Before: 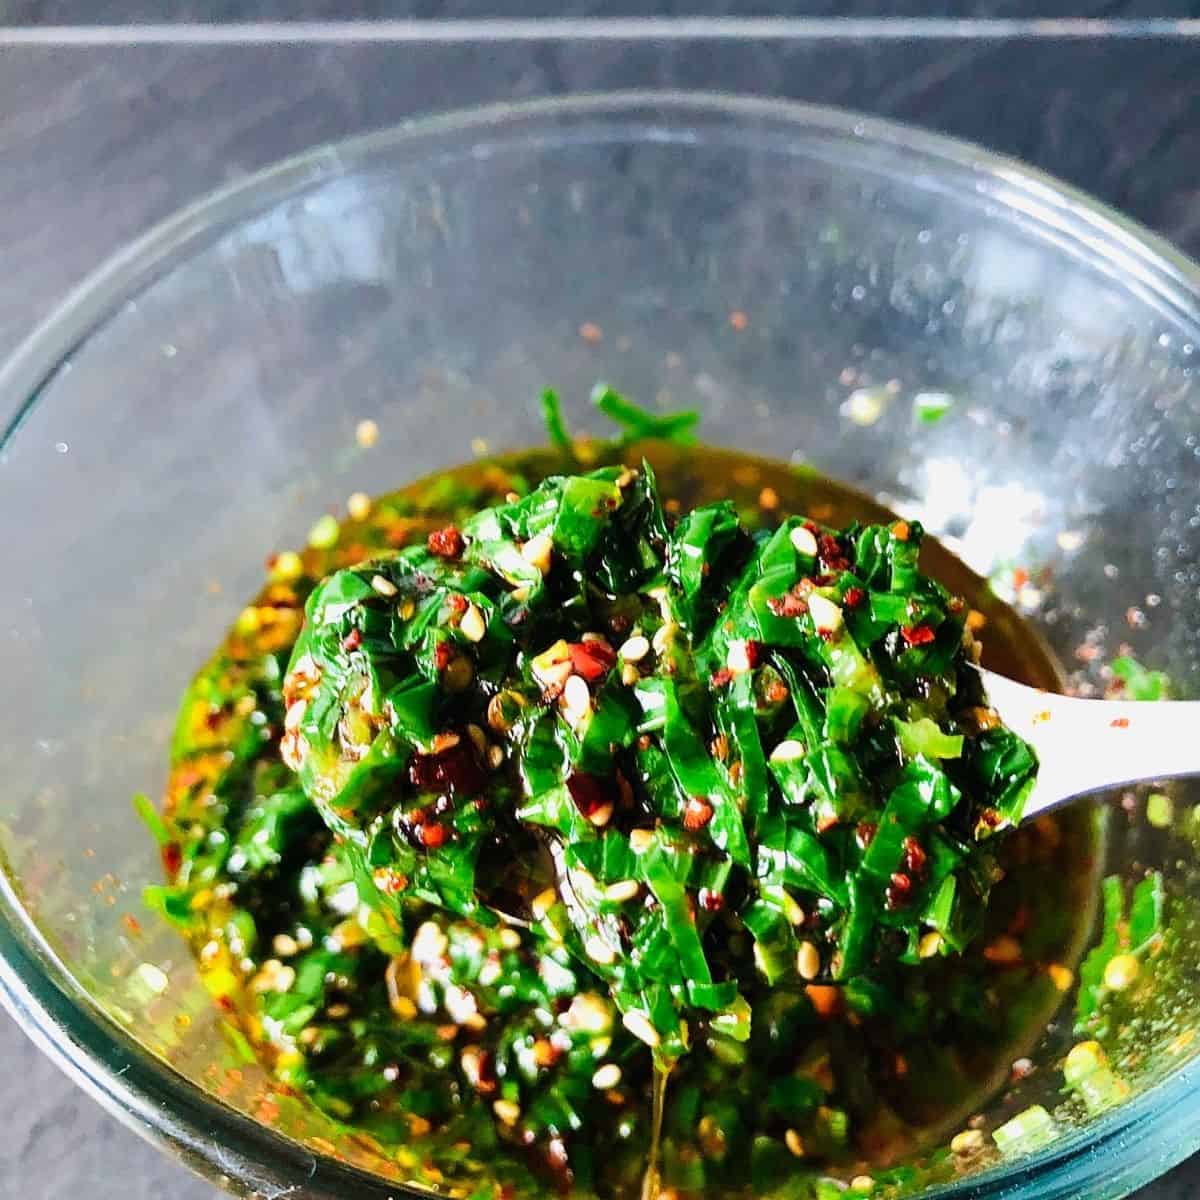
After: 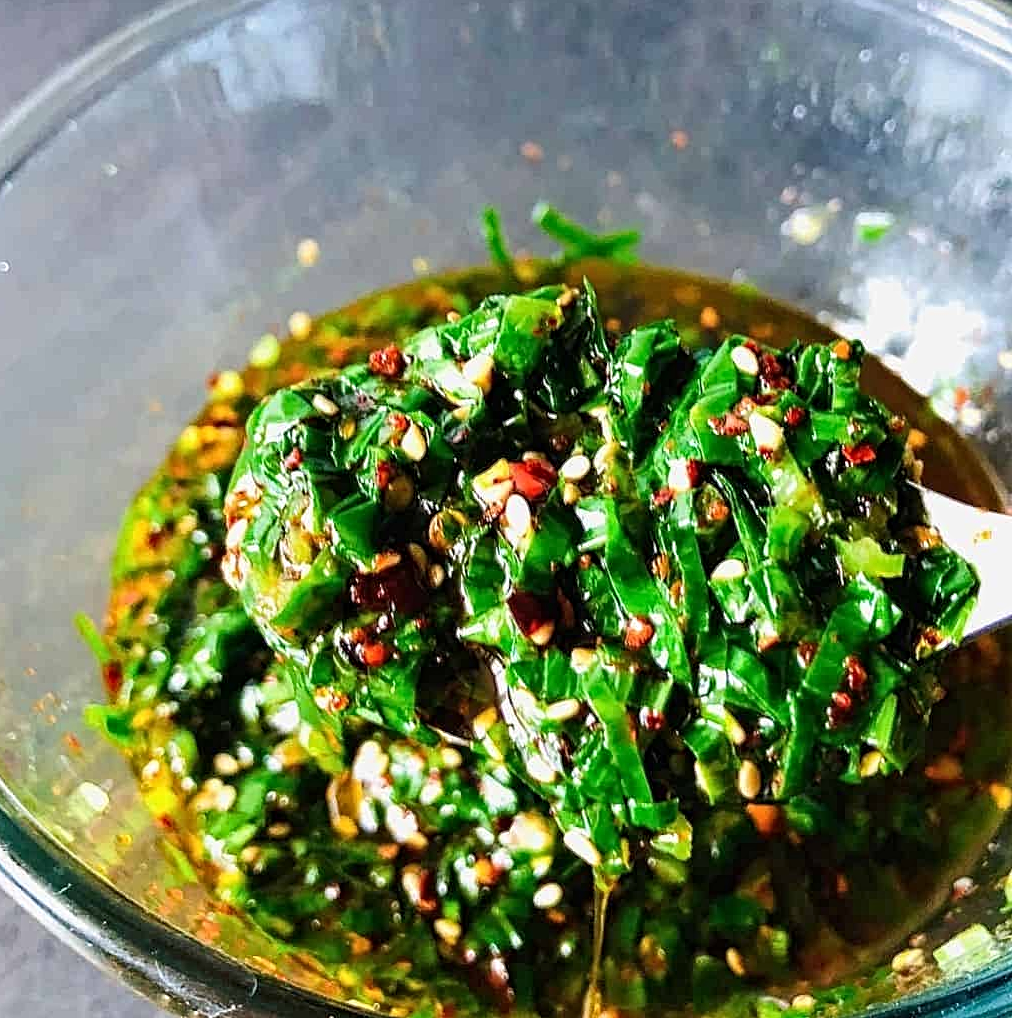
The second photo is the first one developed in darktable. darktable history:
contrast equalizer: y [[0.5, 0.5, 0.5, 0.539, 0.64, 0.611], [0.5 ×6], [0.5 ×6], [0 ×6], [0 ×6]]
crop and rotate: left 4.985%, top 15.106%, right 10.643%
